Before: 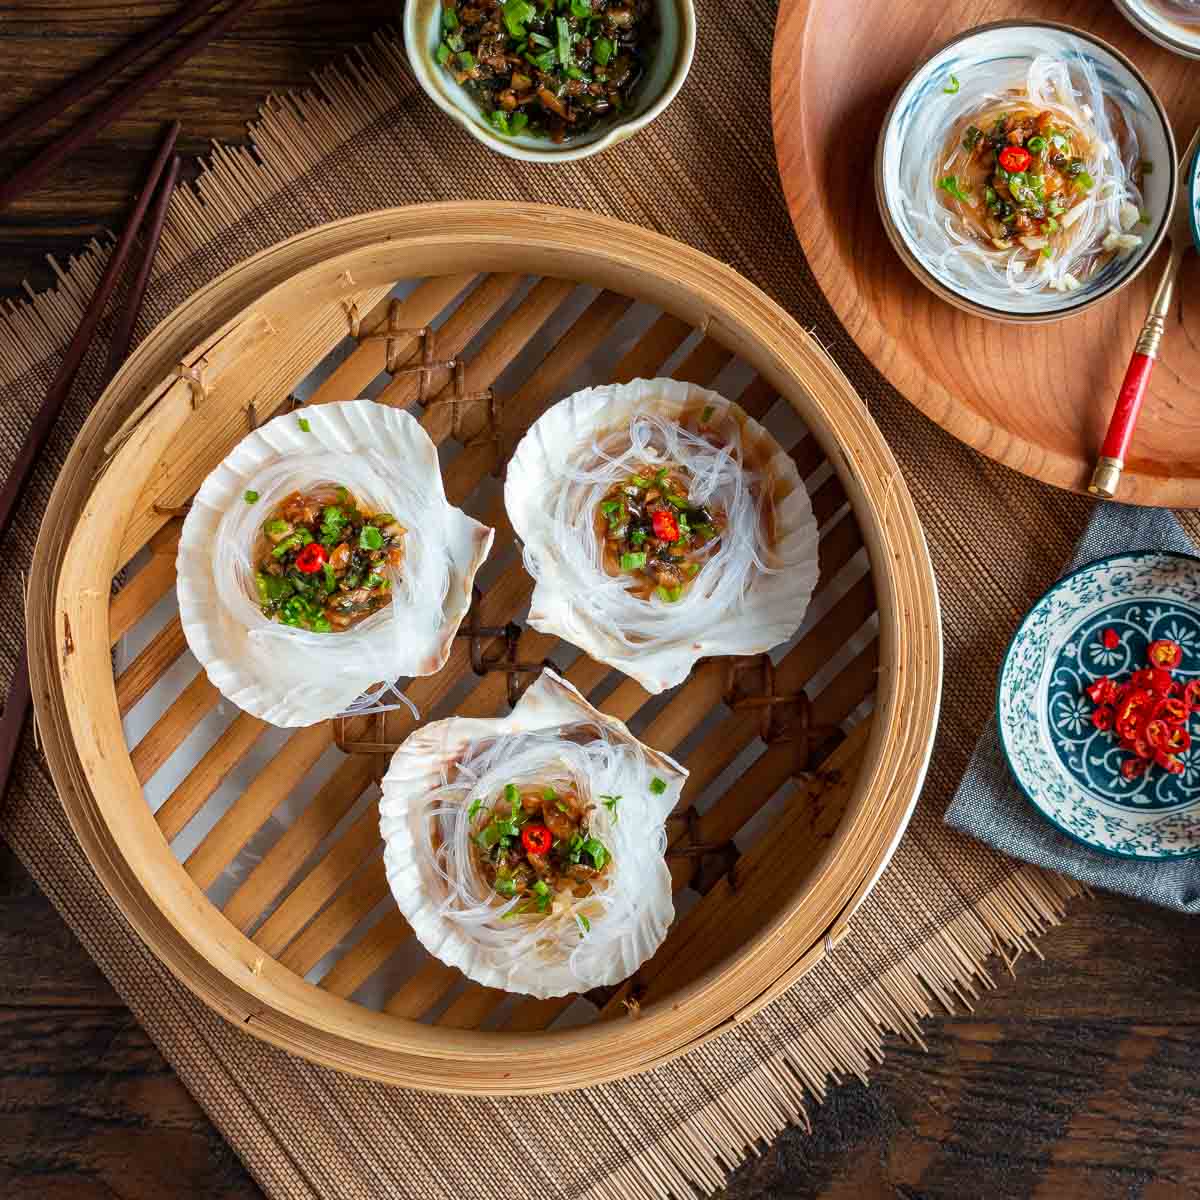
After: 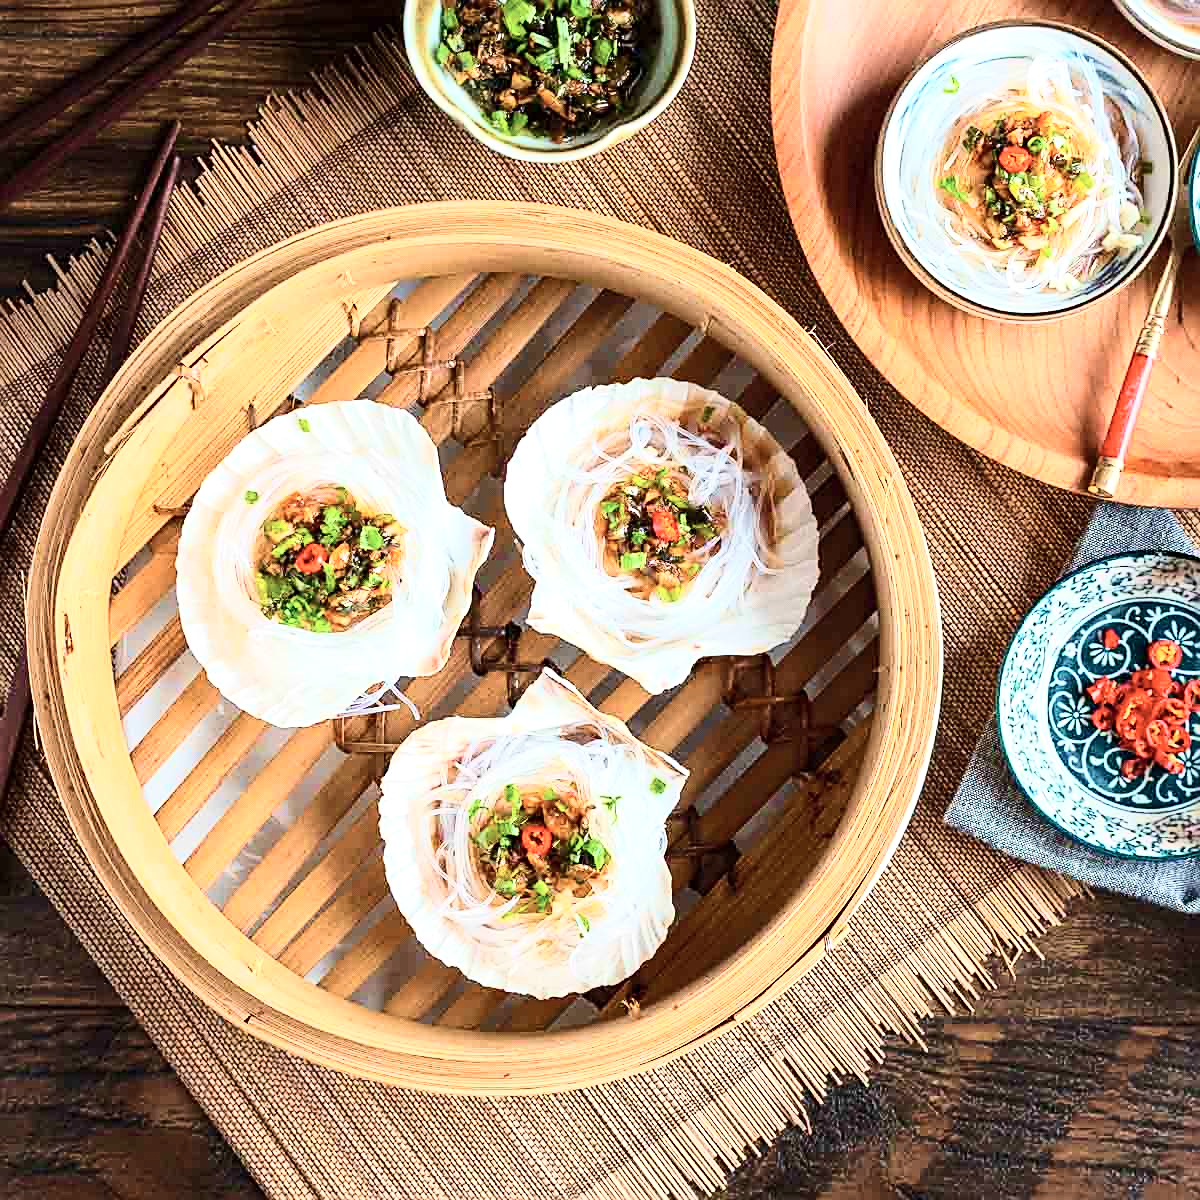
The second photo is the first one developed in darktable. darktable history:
sharpen: on, module defaults
tone curve: curves: ch0 [(0, 0) (0.003, 0.003) (0.011, 0.013) (0.025, 0.028) (0.044, 0.05) (0.069, 0.079) (0.1, 0.113) (0.136, 0.154) (0.177, 0.201) (0.224, 0.268) (0.277, 0.38) (0.335, 0.486) (0.399, 0.588) (0.468, 0.688) (0.543, 0.787) (0.623, 0.854) (0.709, 0.916) (0.801, 0.957) (0.898, 0.978) (1, 1)], color space Lab, independent channels, preserve colors none
exposure: exposure 0.351 EV, compensate highlight preservation false
velvia: on, module defaults
